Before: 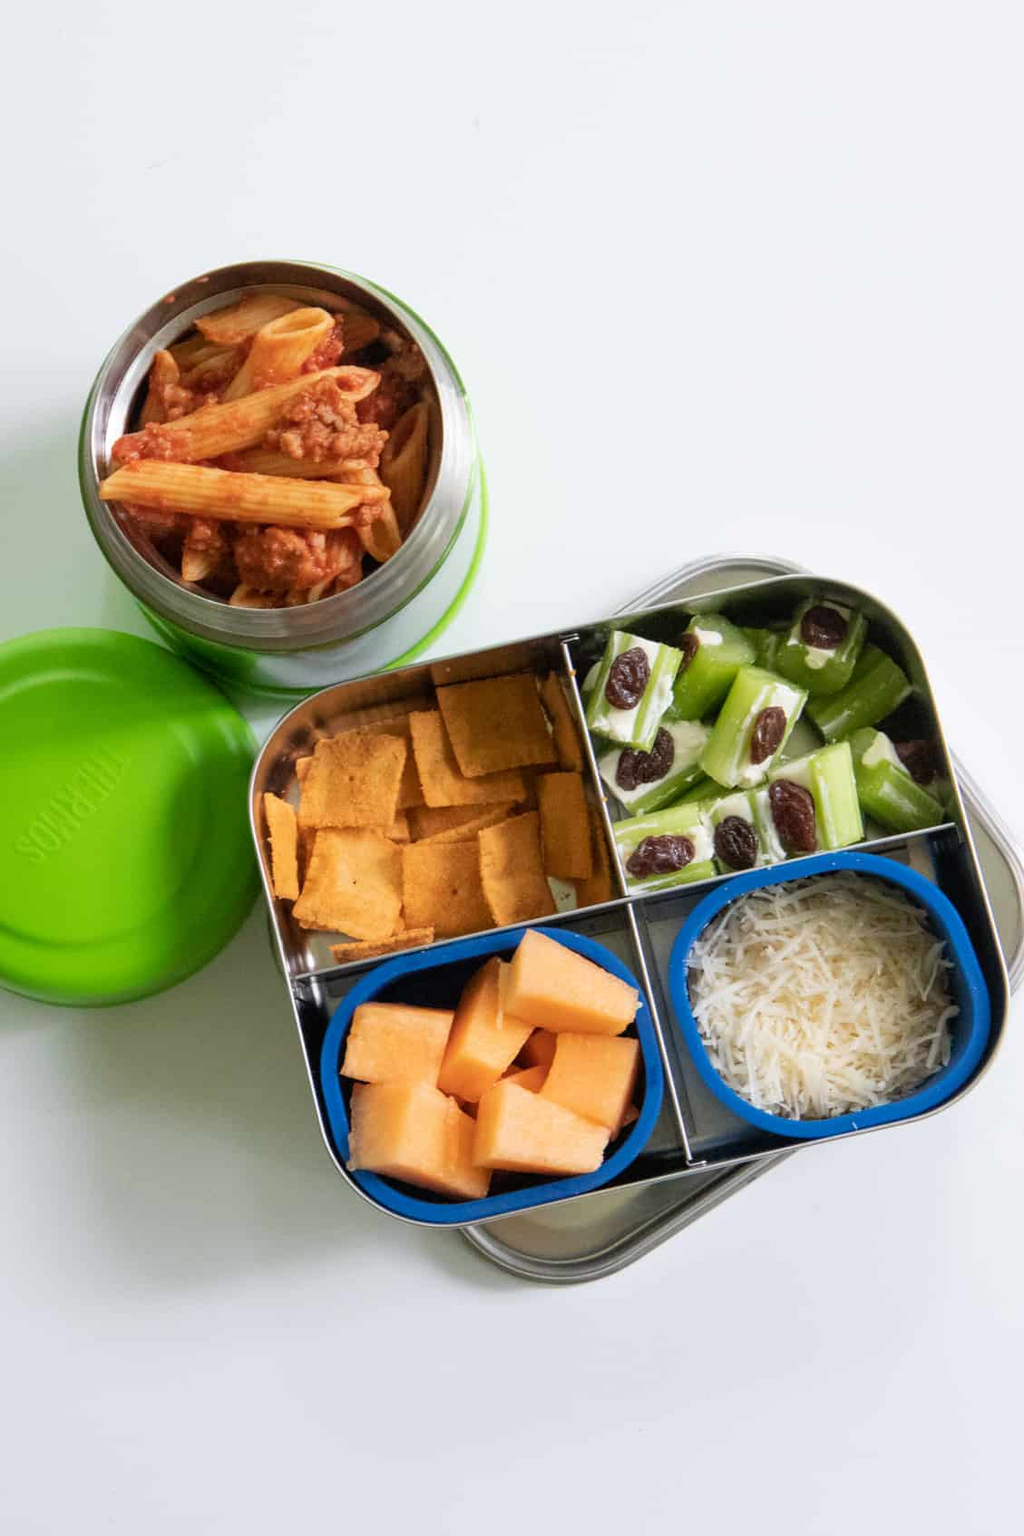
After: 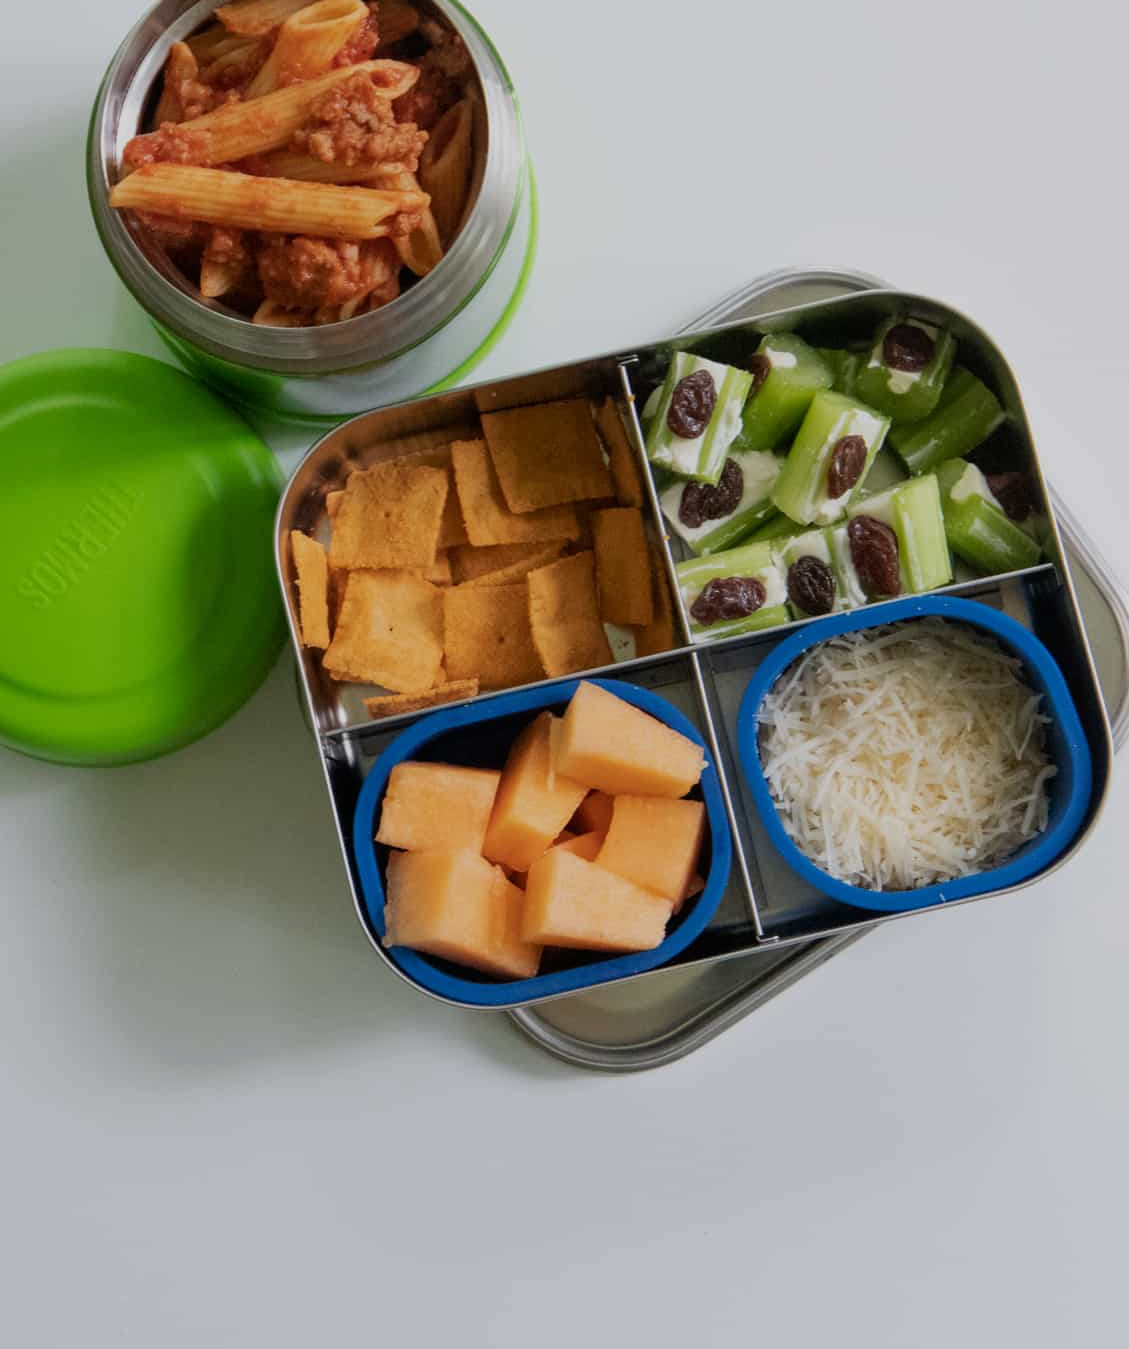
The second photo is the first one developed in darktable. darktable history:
exposure: exposure -0.596 EV, compensate exposure bias true, compensate highlight preservation false
crop and rotate: top 20.324%
